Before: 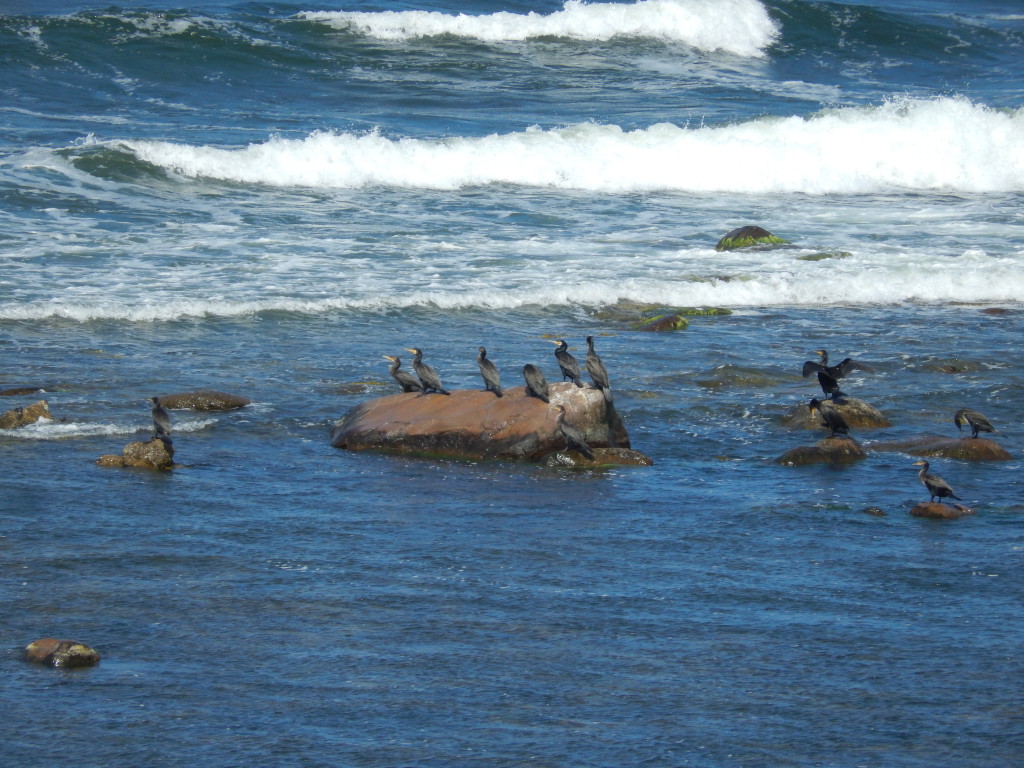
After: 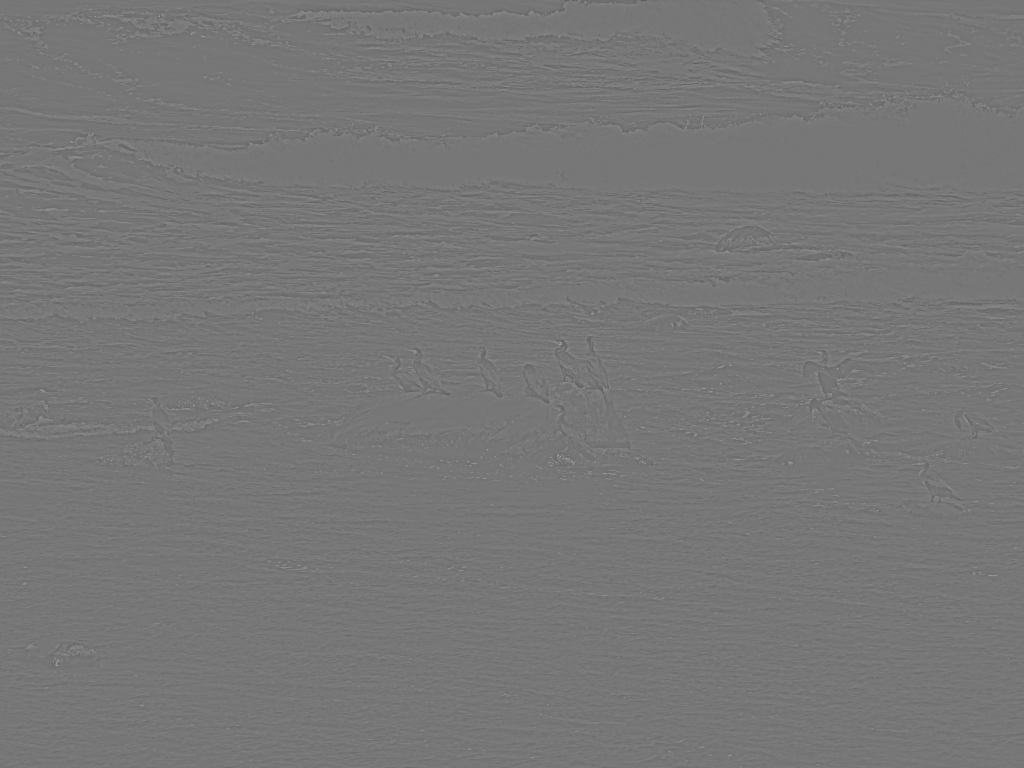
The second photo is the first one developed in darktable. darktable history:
highpass: sharpness 5.84%, contrast boost 8.44%
sharpen: amount 0.2
